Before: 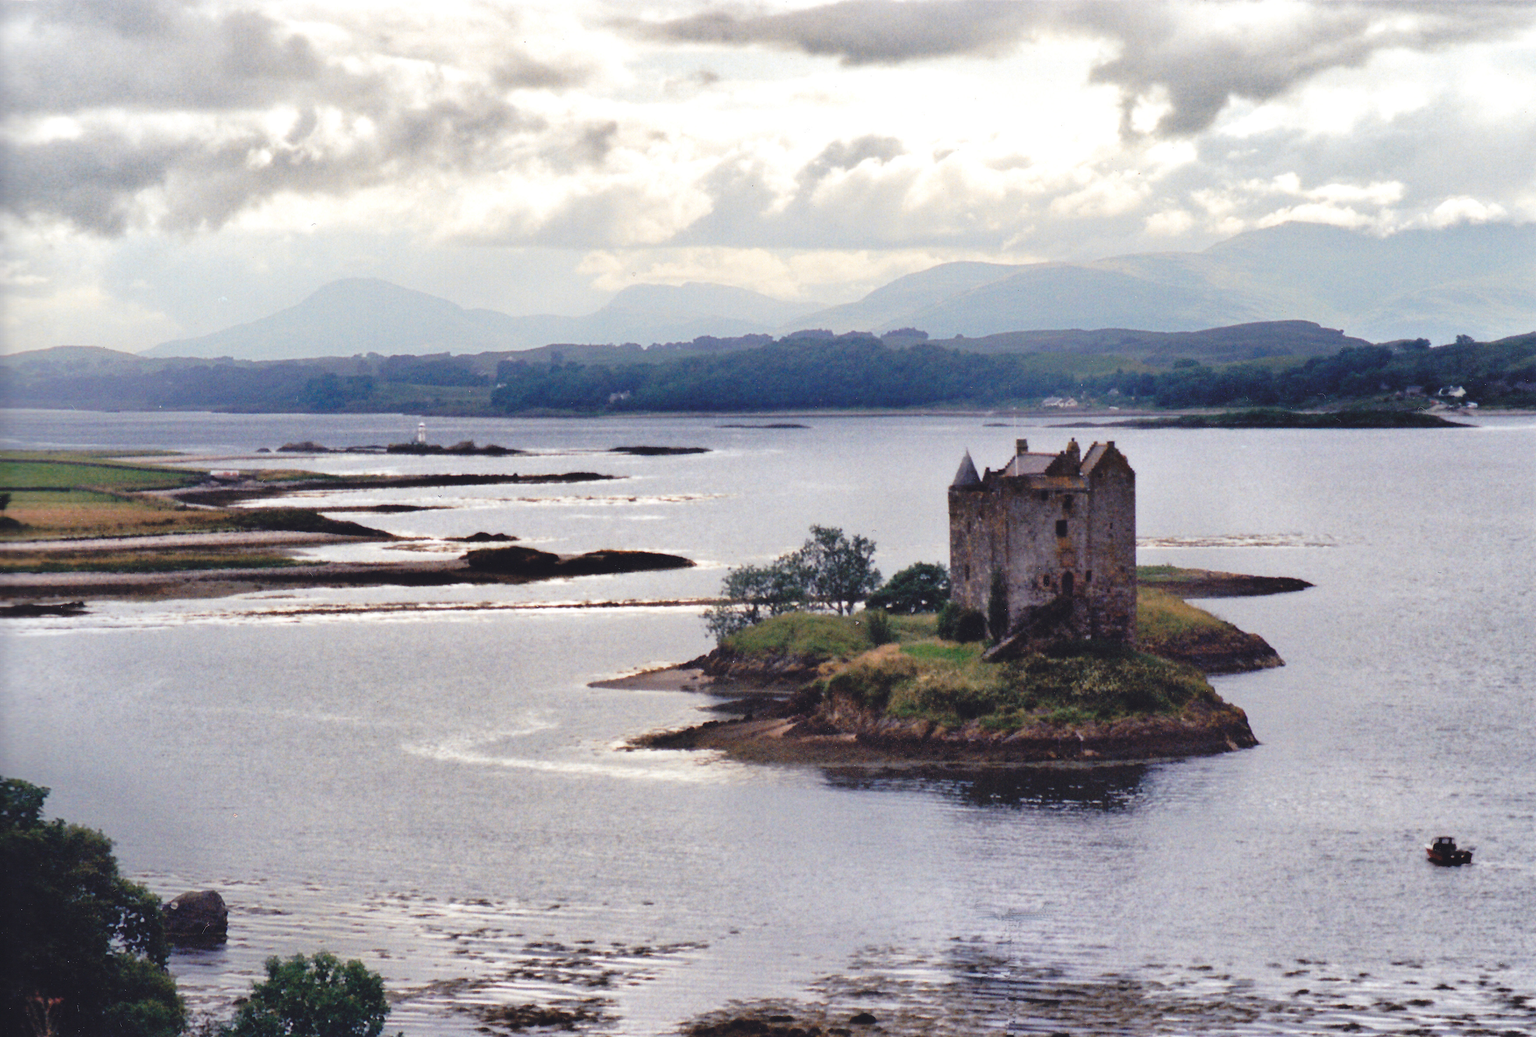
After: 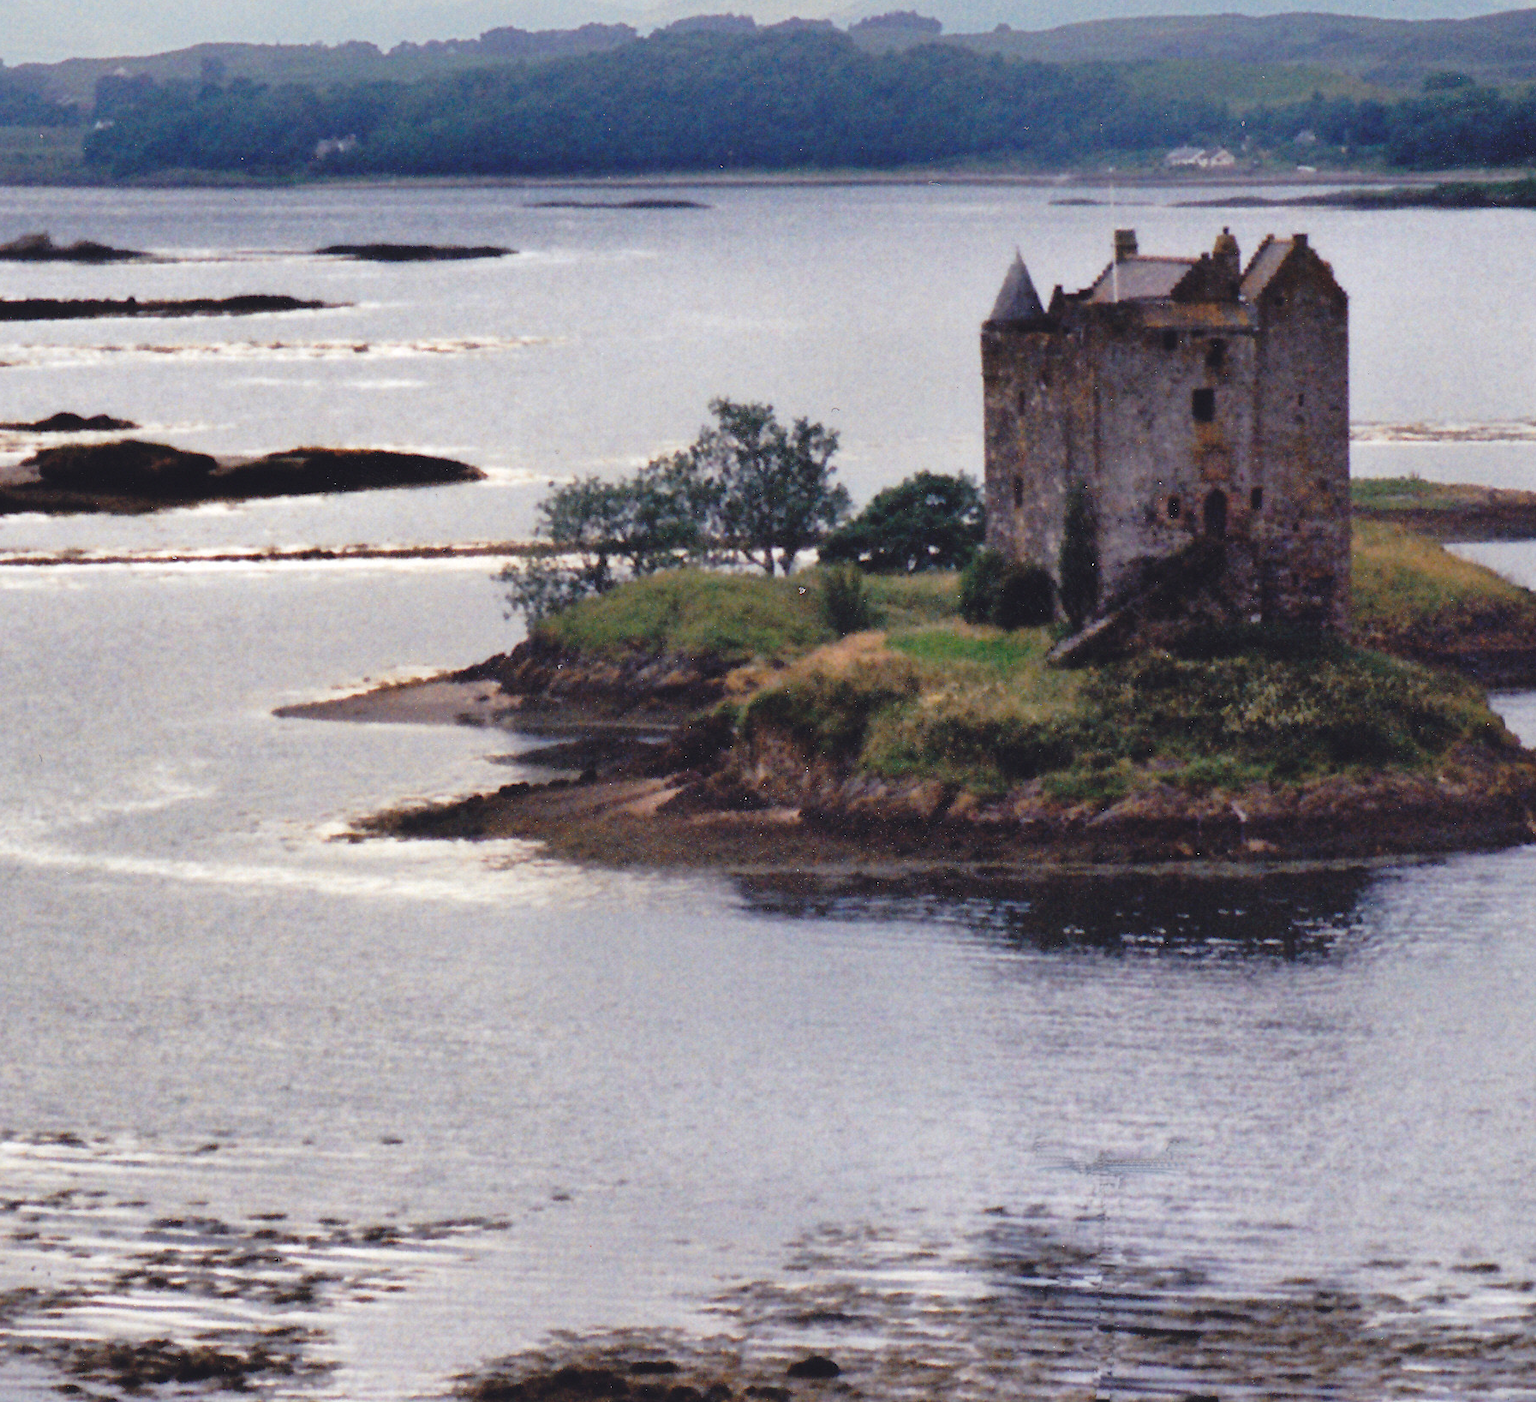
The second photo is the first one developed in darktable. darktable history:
crop and rotate: left 29.232%, top 31.084%, right 19.812%
